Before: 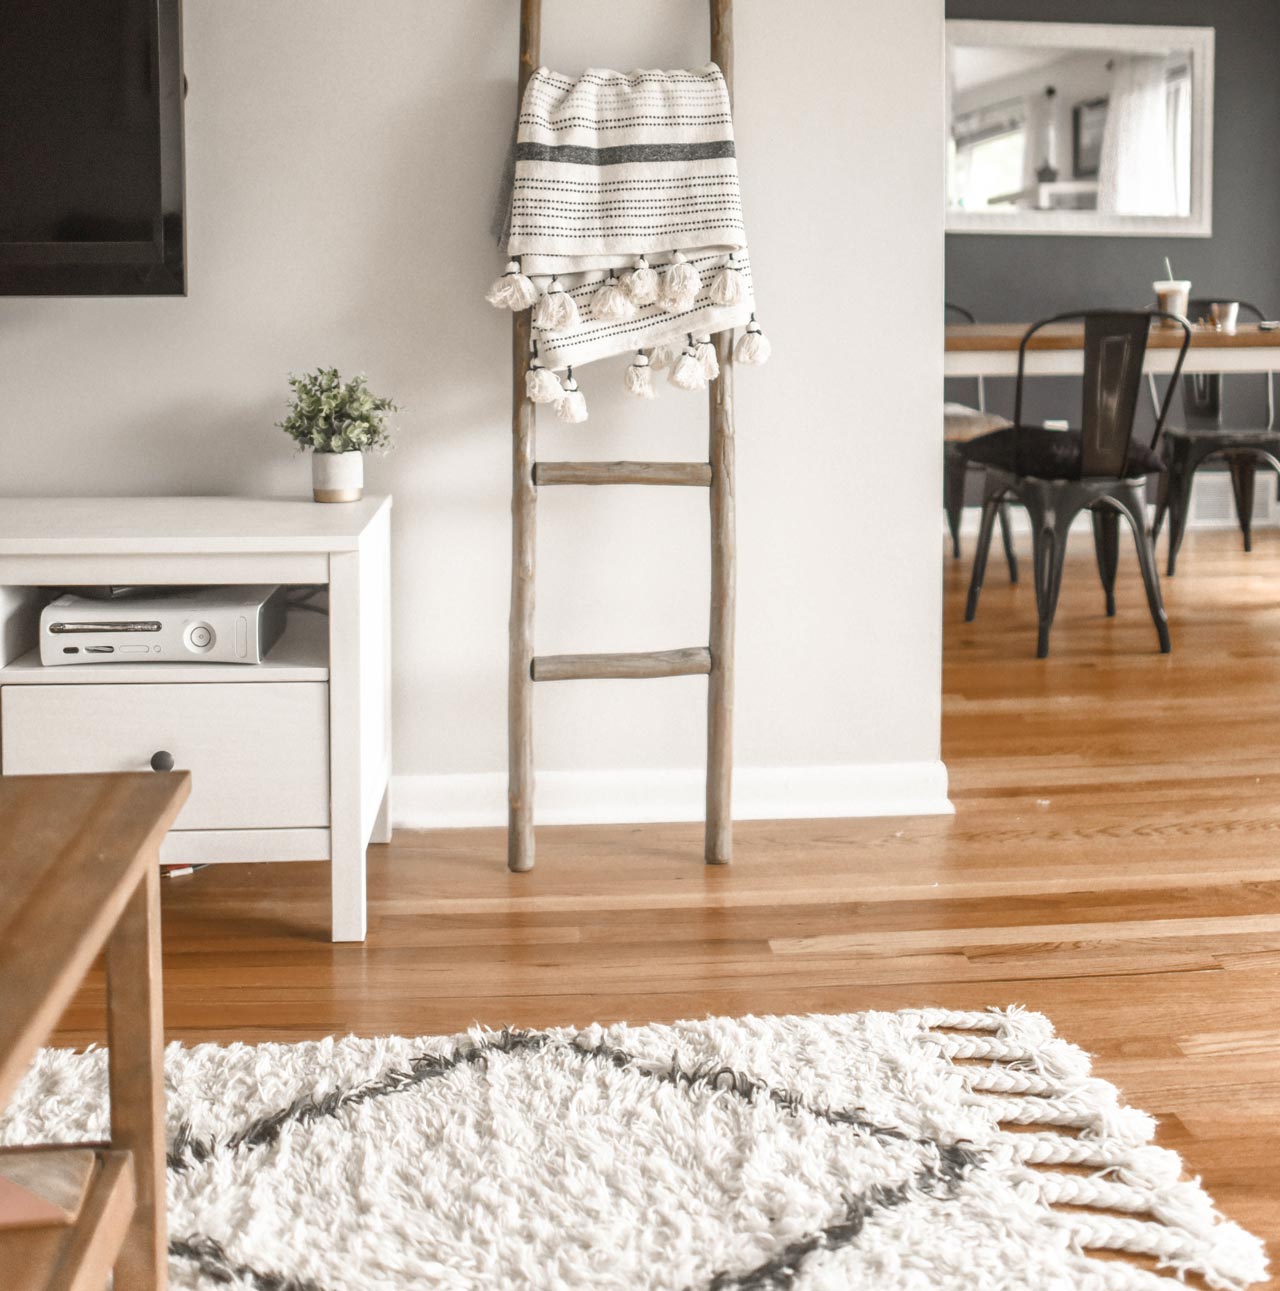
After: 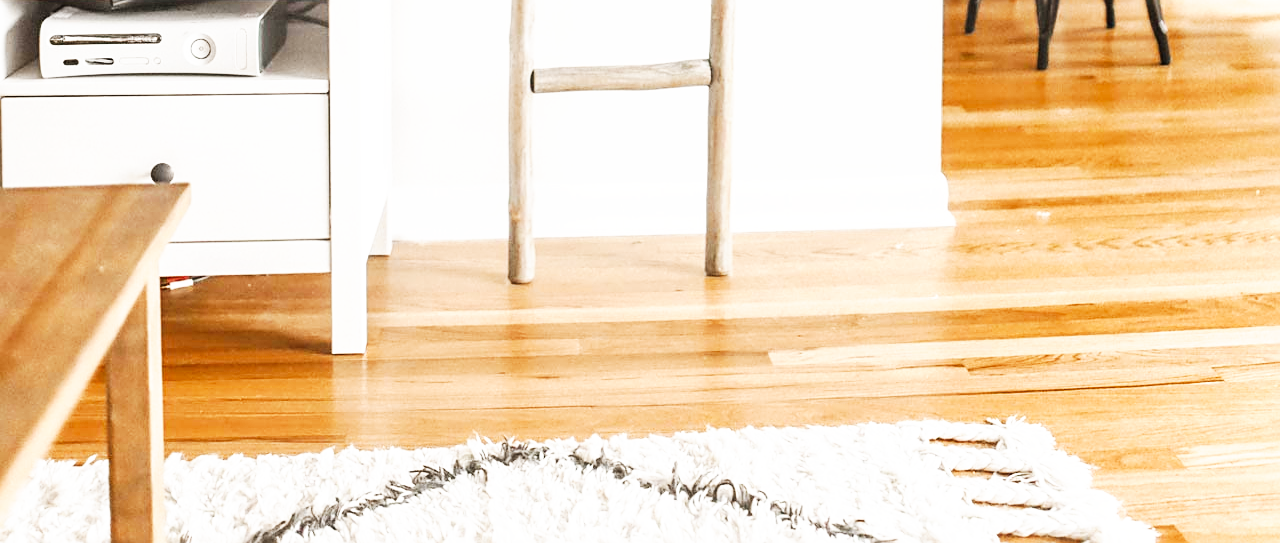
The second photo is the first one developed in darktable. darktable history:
sharpen: on, module defaults
crop: top 45.551%, bottom 12.262%
base curve: curves: ch0 [(0, 0) (0.007, 0.004) (0.027, 0.03) (0.046, 0.07) (0.207, 0.54) (0.442, 0.872) (0.673, 0.972) (1, 1)], preserve colors none
